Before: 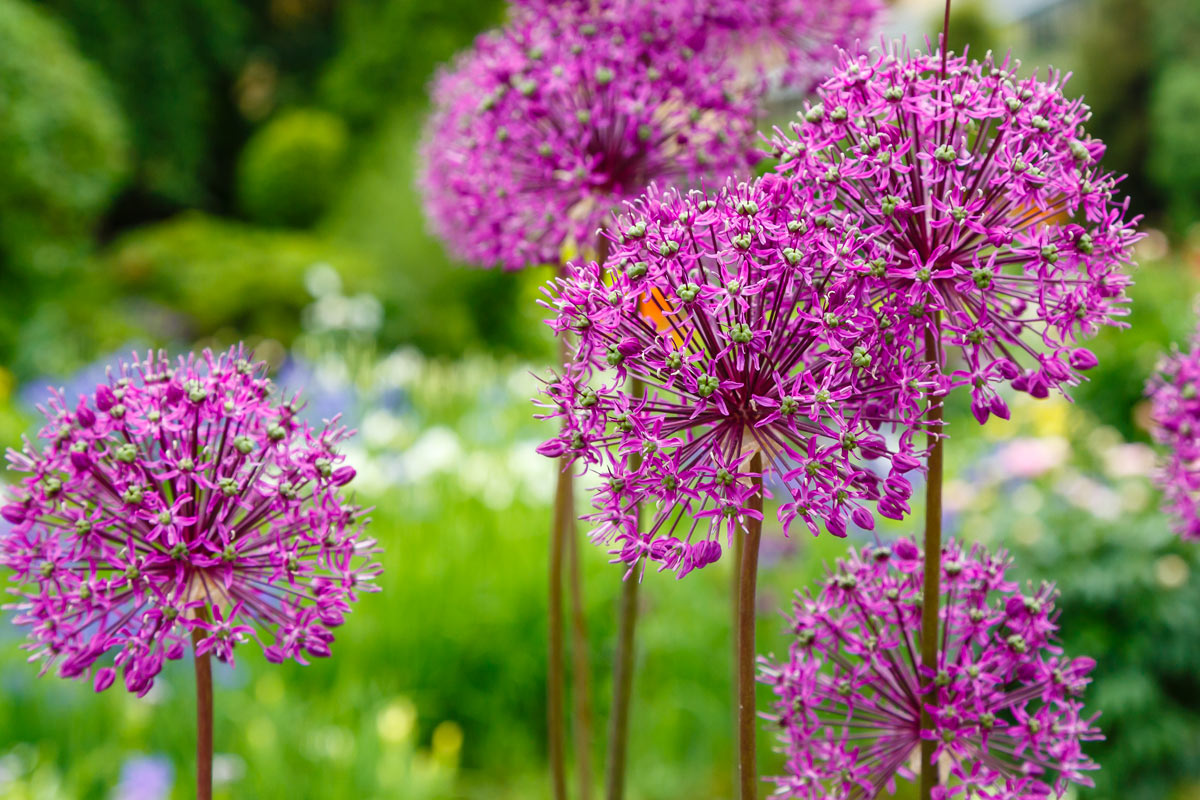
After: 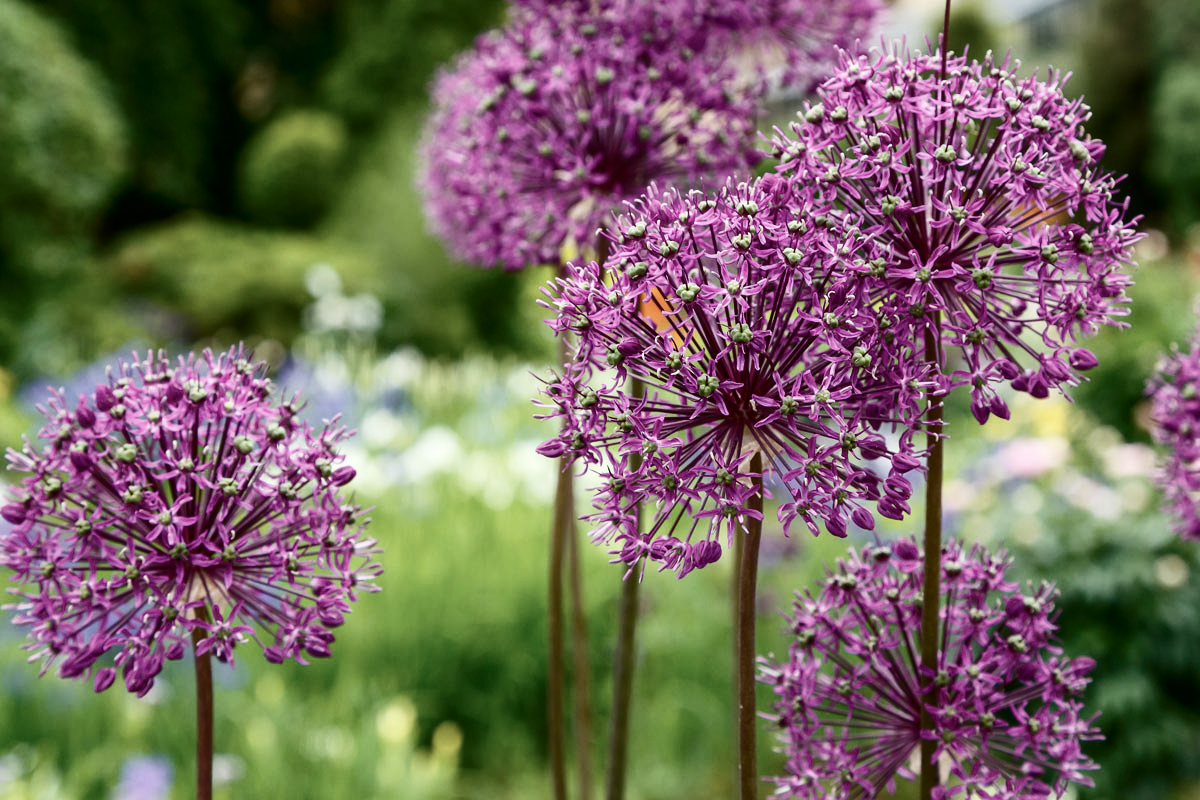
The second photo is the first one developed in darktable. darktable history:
contrast brightness saturation: contrast 0.213, brightness -0.109, saturation 0.21
color correction: highlights b* -0.054, saturation 0.542
